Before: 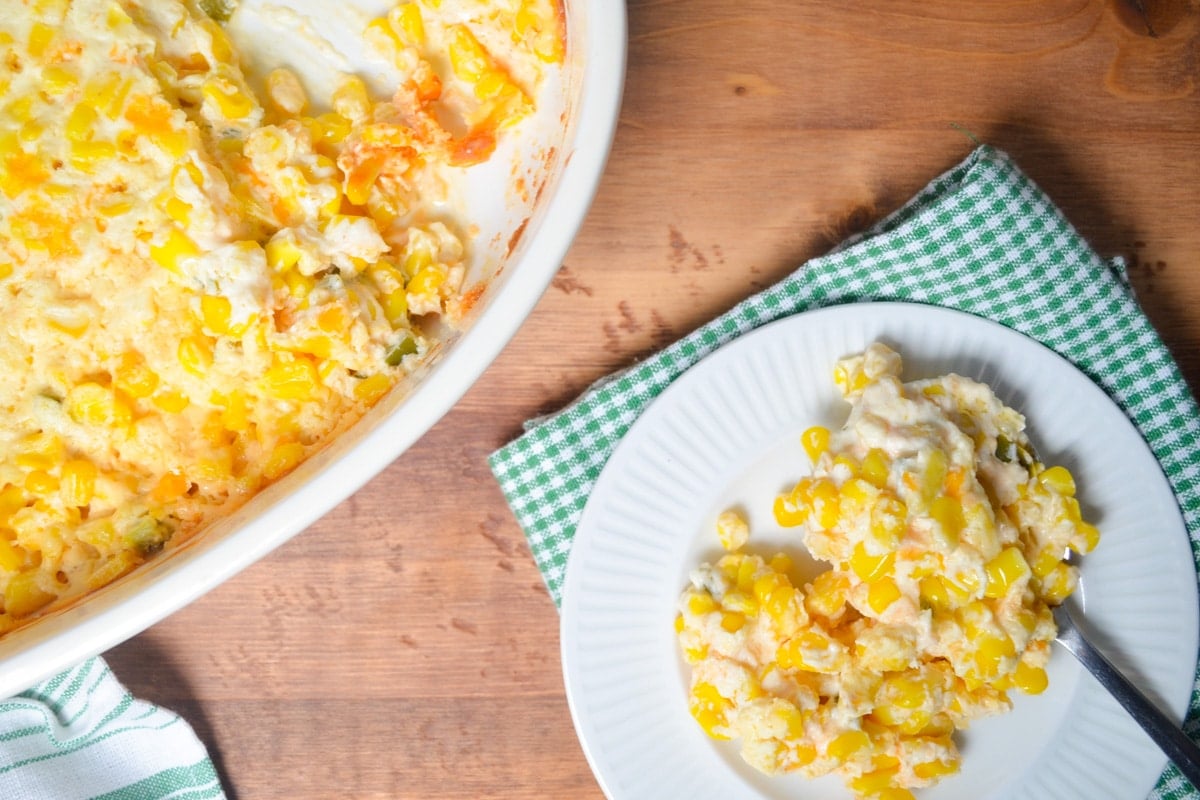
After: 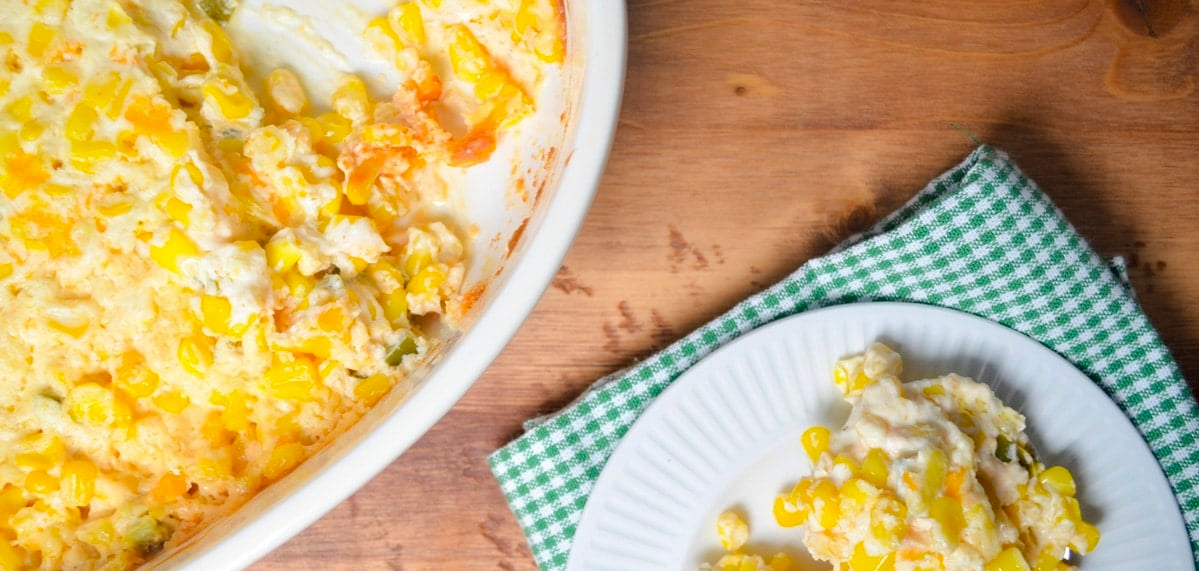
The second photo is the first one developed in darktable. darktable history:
crop: bottom 28.576%
haze removal: compatibility mode true, adaptive false
